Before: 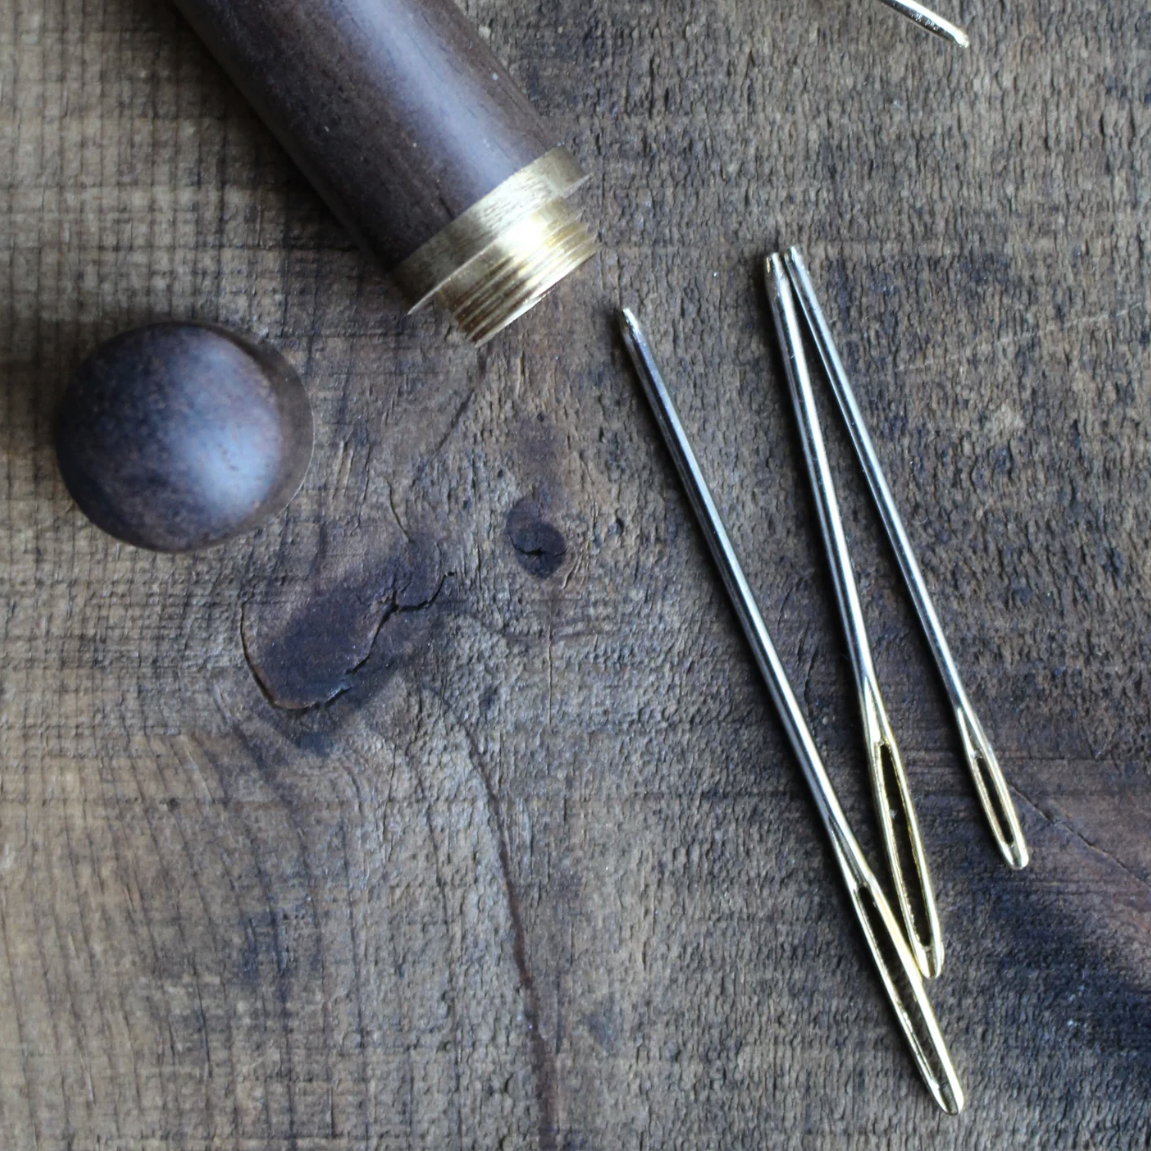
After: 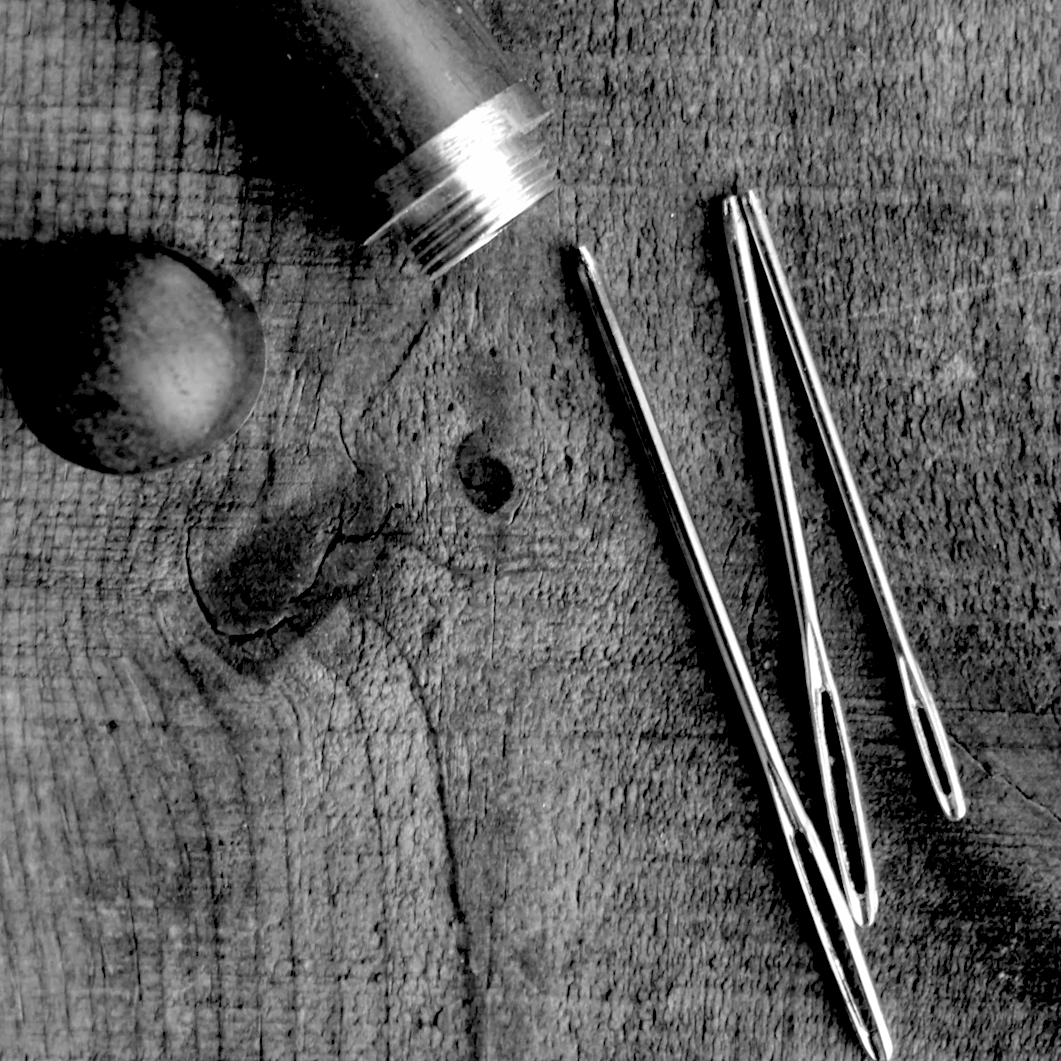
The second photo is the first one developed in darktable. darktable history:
monochrome: size 1
rgb levels: levels [[0.029, 0.461, 0.922], [0, 0.5, 1], [0, 0.5, 1]]
crop and rotate: angle -1.96°, left 3.097%, top 4.154%, right 1.586%, bottom 0.529%
haze removal: strength 0.29, distance 0.25, compatibility mode true, adaptive false
shadows and highlights: radius 108.52, shadows 23.73, highlights -59.32, low approximation 0.01, soften with gaussian
tone equalizer: on, module defaults
